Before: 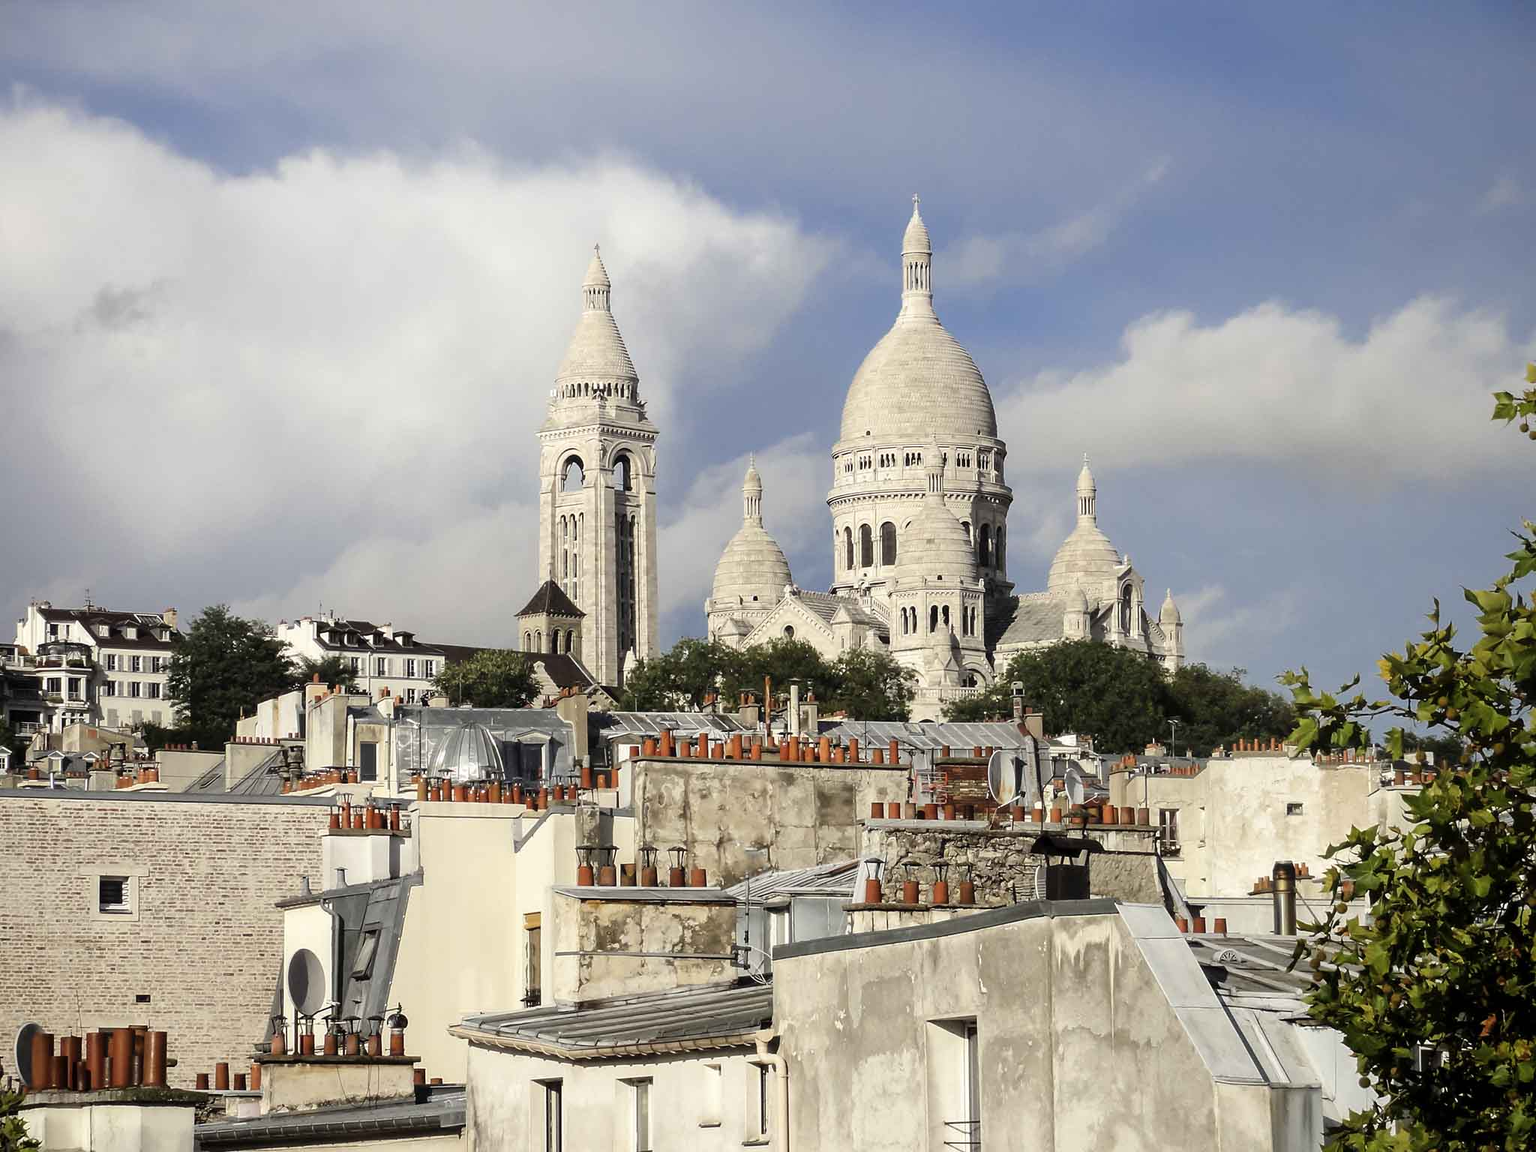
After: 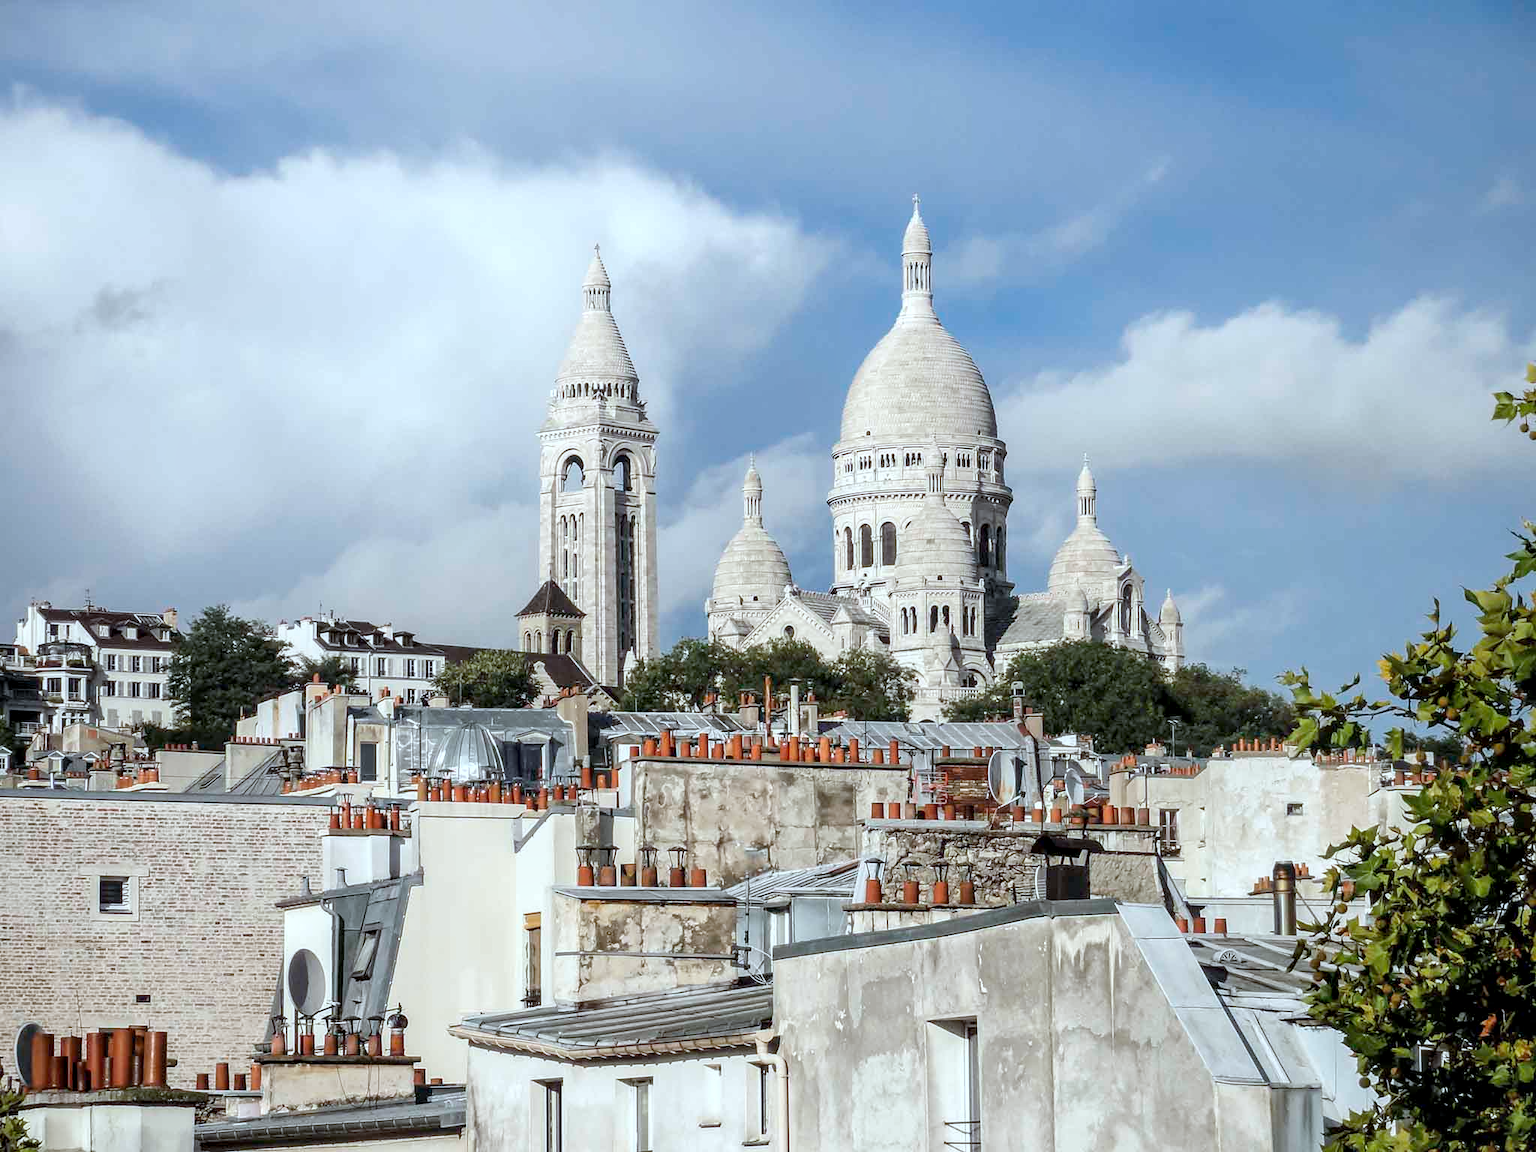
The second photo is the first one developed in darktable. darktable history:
white balance: red 0.931, blue 1.11
local contrast: detail 130%
